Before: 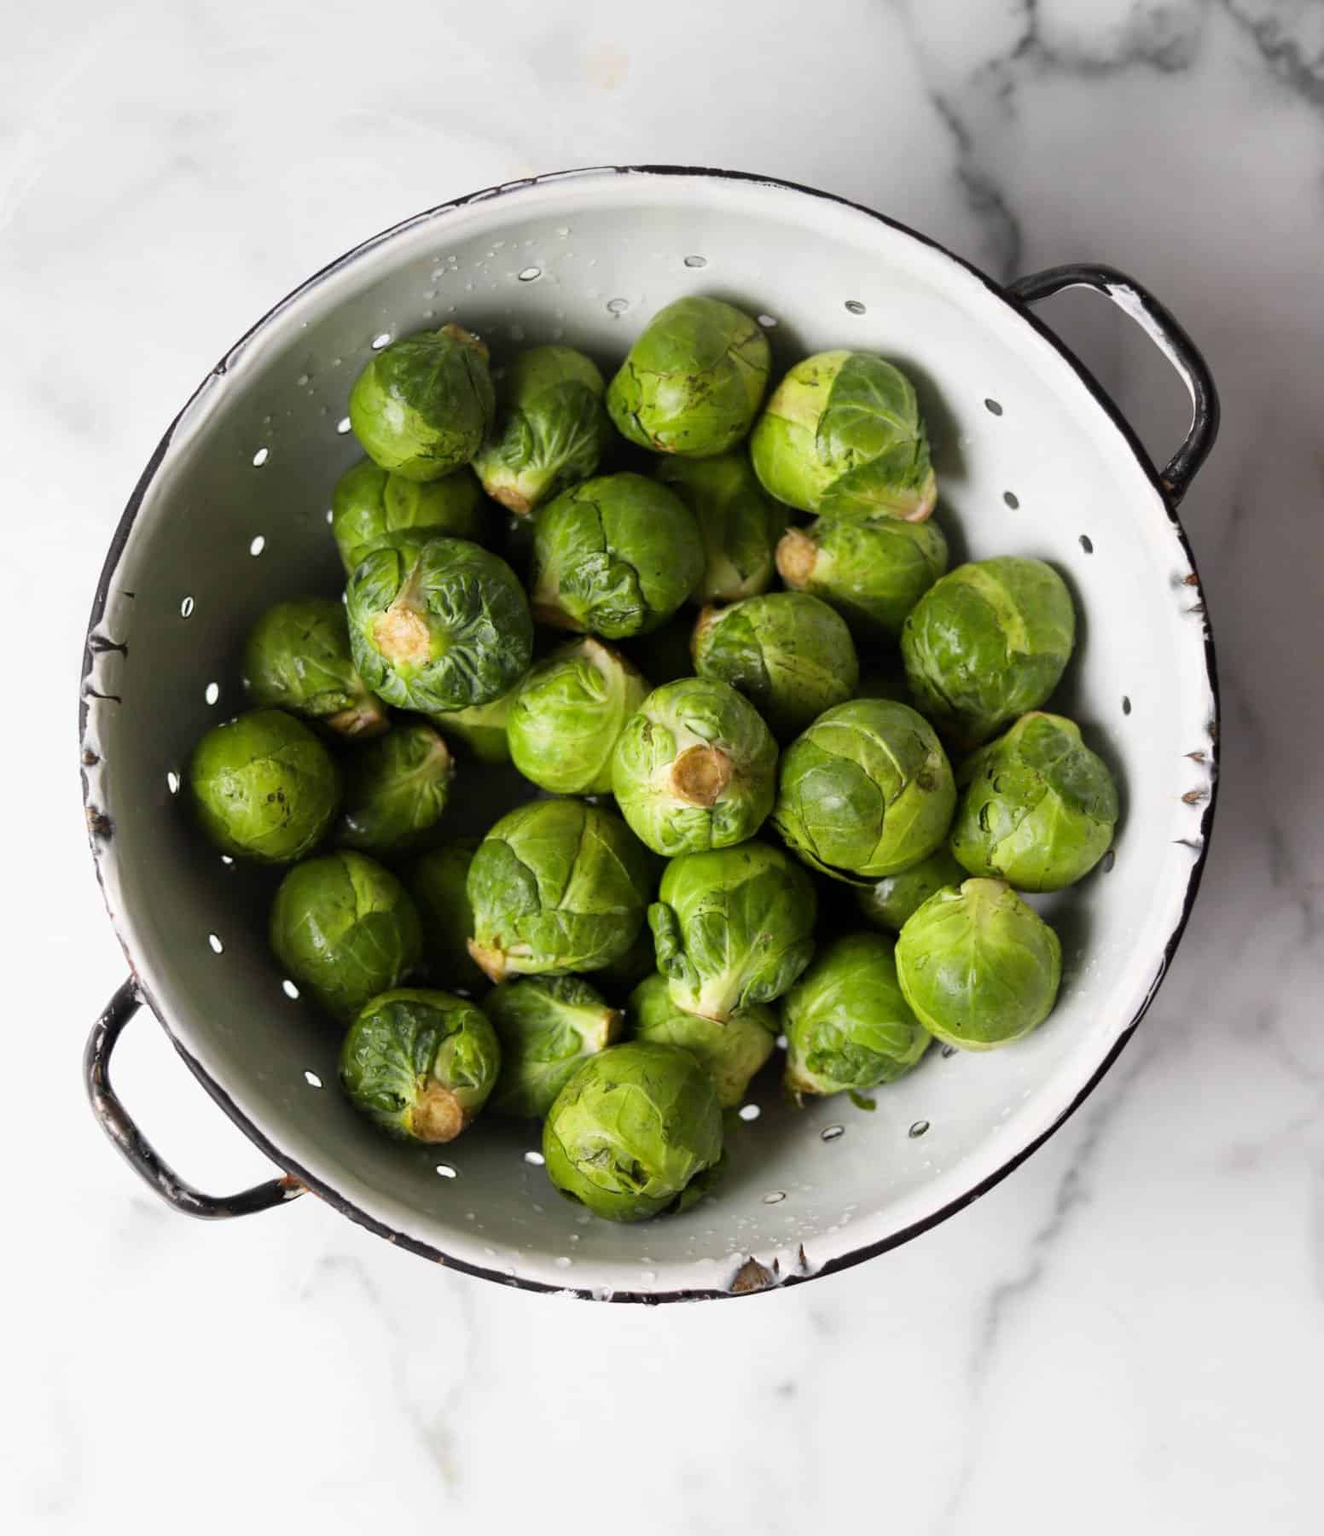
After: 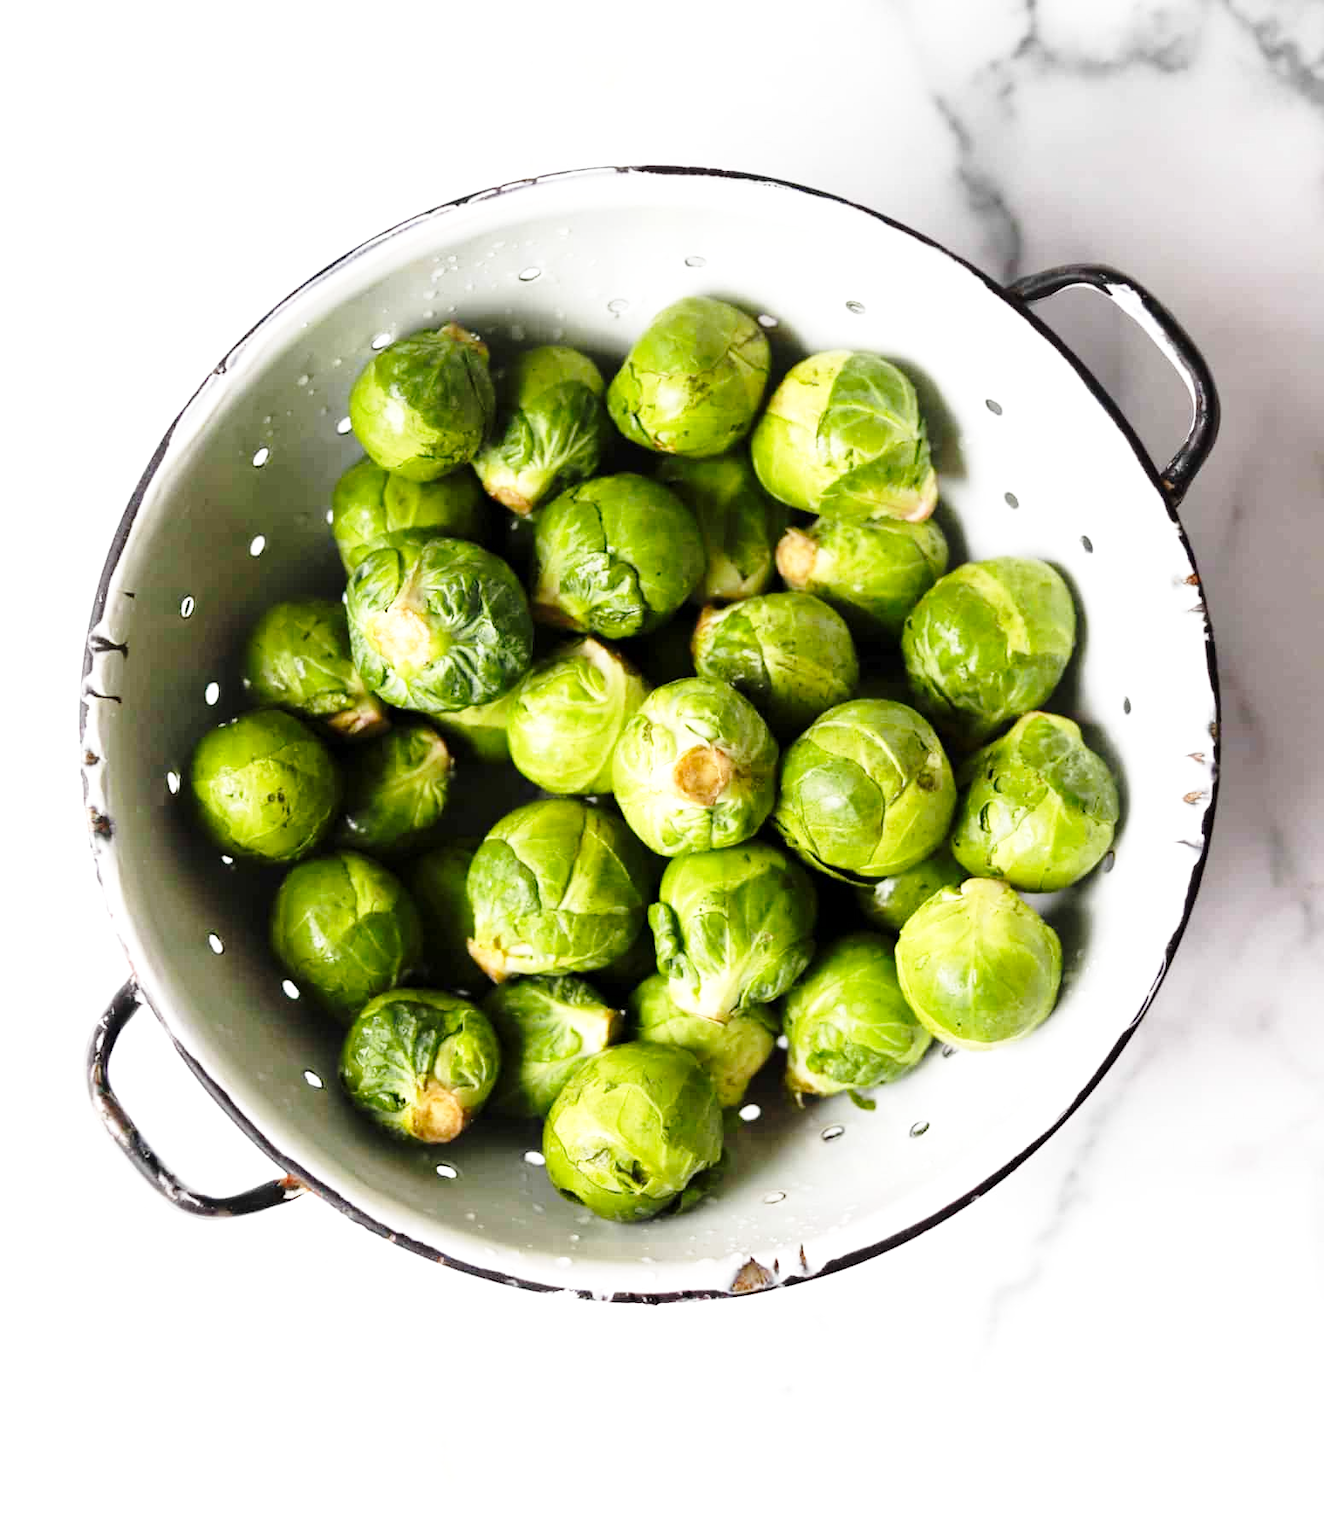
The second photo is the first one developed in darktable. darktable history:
exposure: black level correction 0.001, exposure 0.5 EV, compensate exposure bias true, compensate highlight preservation false
base curve: curves: ch0 [(0, 0) (0.028, 0.03) (0.121, 0.232) (0.46, 0.748) (0.859, 0.968) (1, 1)], preserve colors none
